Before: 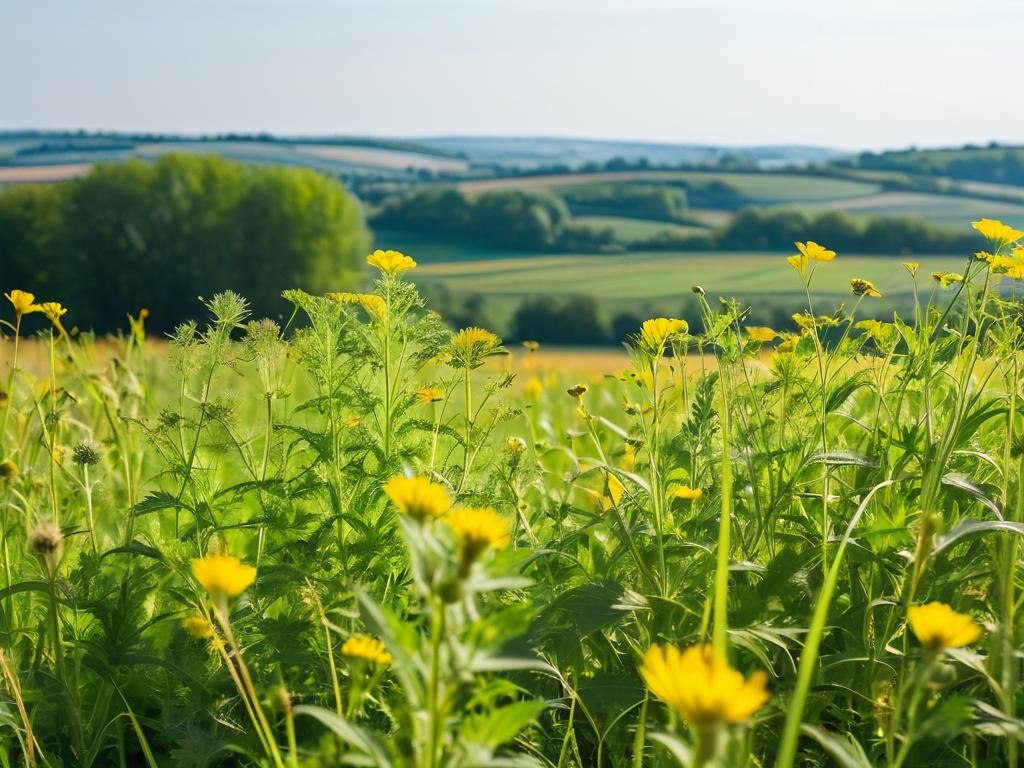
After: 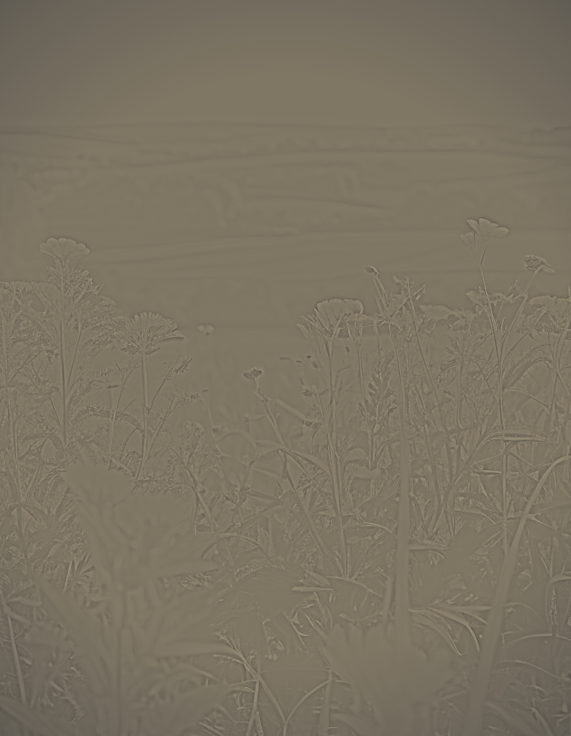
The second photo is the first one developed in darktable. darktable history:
vignetting: fall-off radius 60.92%
highpass: sharpness 6%, contrast boost 7.63%
crop: left 31.458%, top 0%, right 11.876%
shadows and highlights: shadows 0, highlights 40
rotate and perspective: rotation -1.42°, crop left 0.016, crop right 0.984, crop top 0.035, crop bottom 0.965
color correction: highlights a* 2.72, highlights b* 22.8
white balance: emerald 1
exposure: compensate highlight preservation false
